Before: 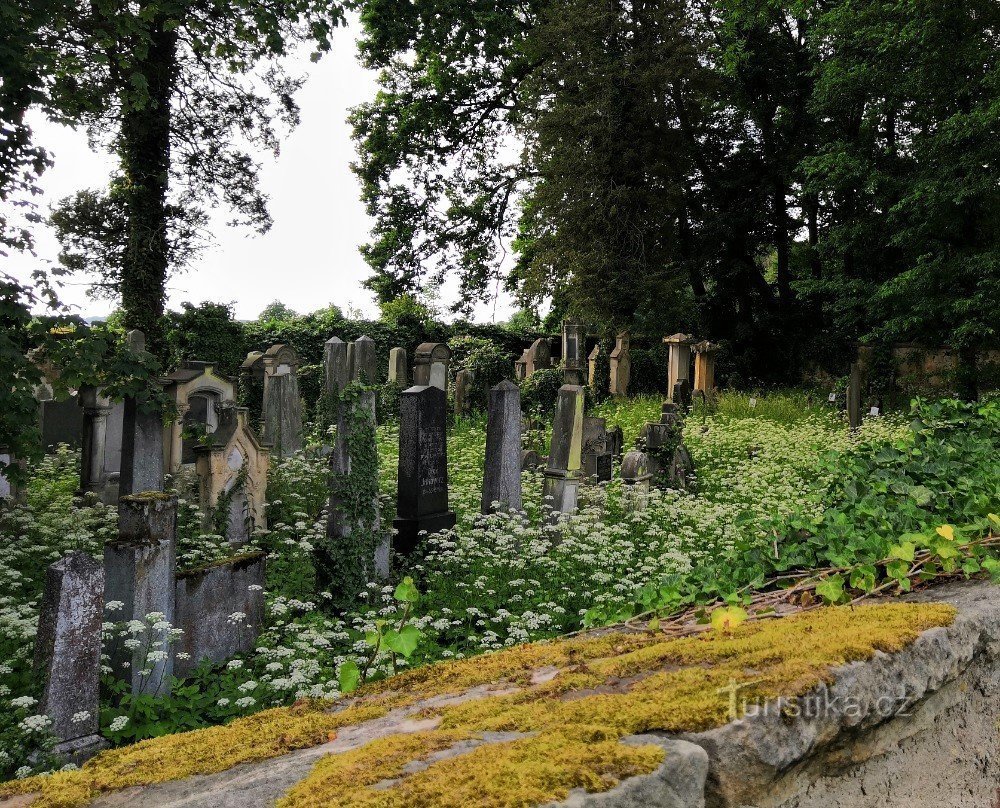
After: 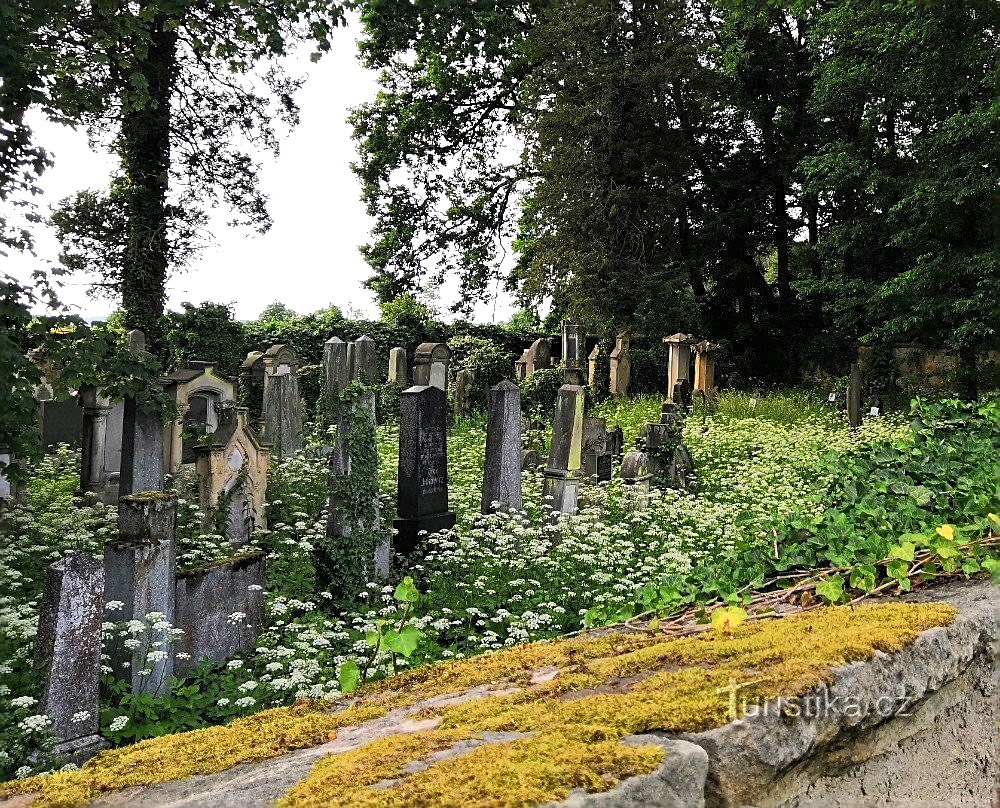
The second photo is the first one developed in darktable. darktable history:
sharpen: amount 0.478
exposure: black level correction 0, exposure 0.5 EV, compensate exposure bias true, compensate highlight preservation false
